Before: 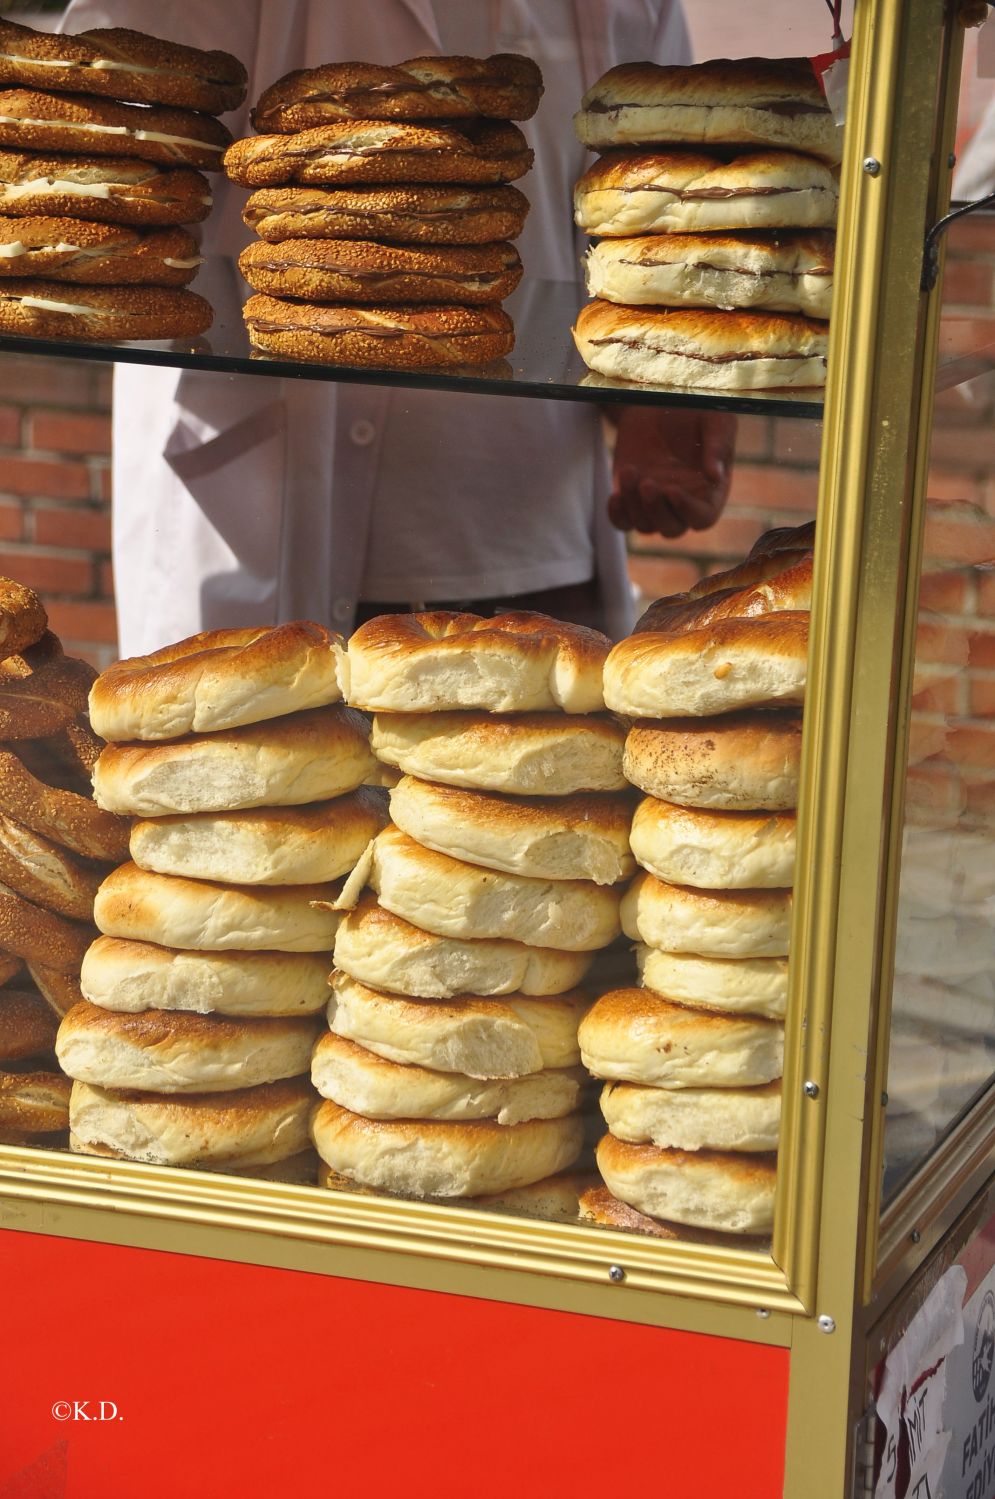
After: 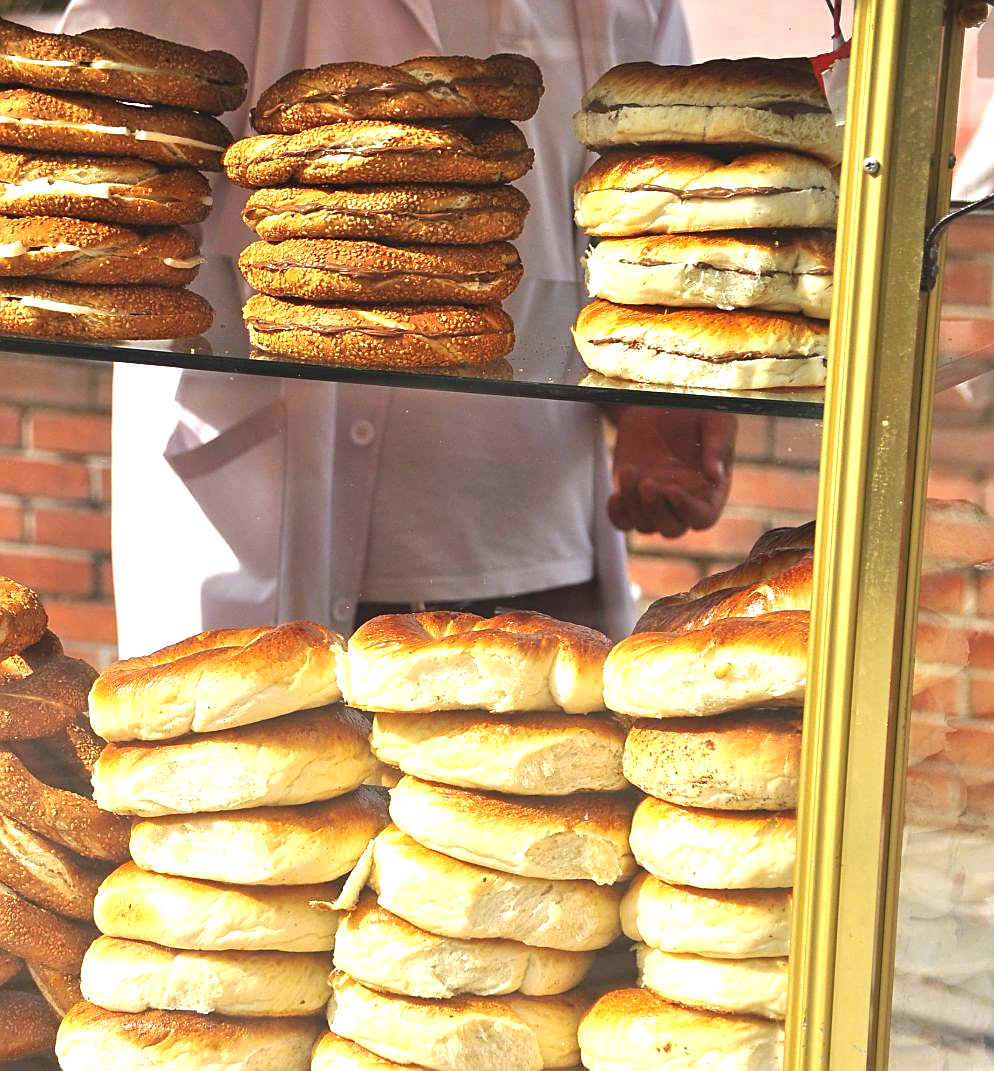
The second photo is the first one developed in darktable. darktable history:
exposure: black level correction 0, exposure 1.199 EV, compensate highlight preservation false
sharpen: on, module defaults
crop: right 0.001%, bottom 28.551%
